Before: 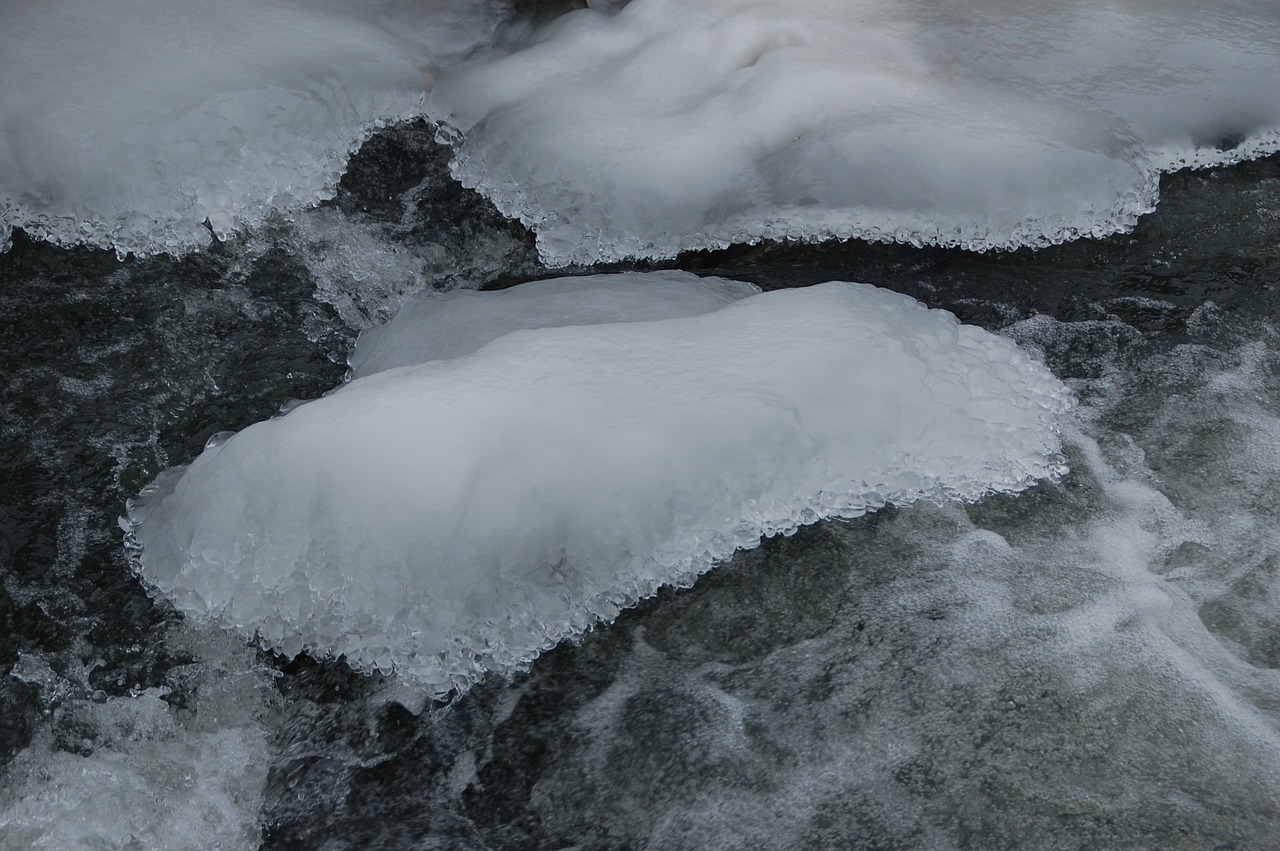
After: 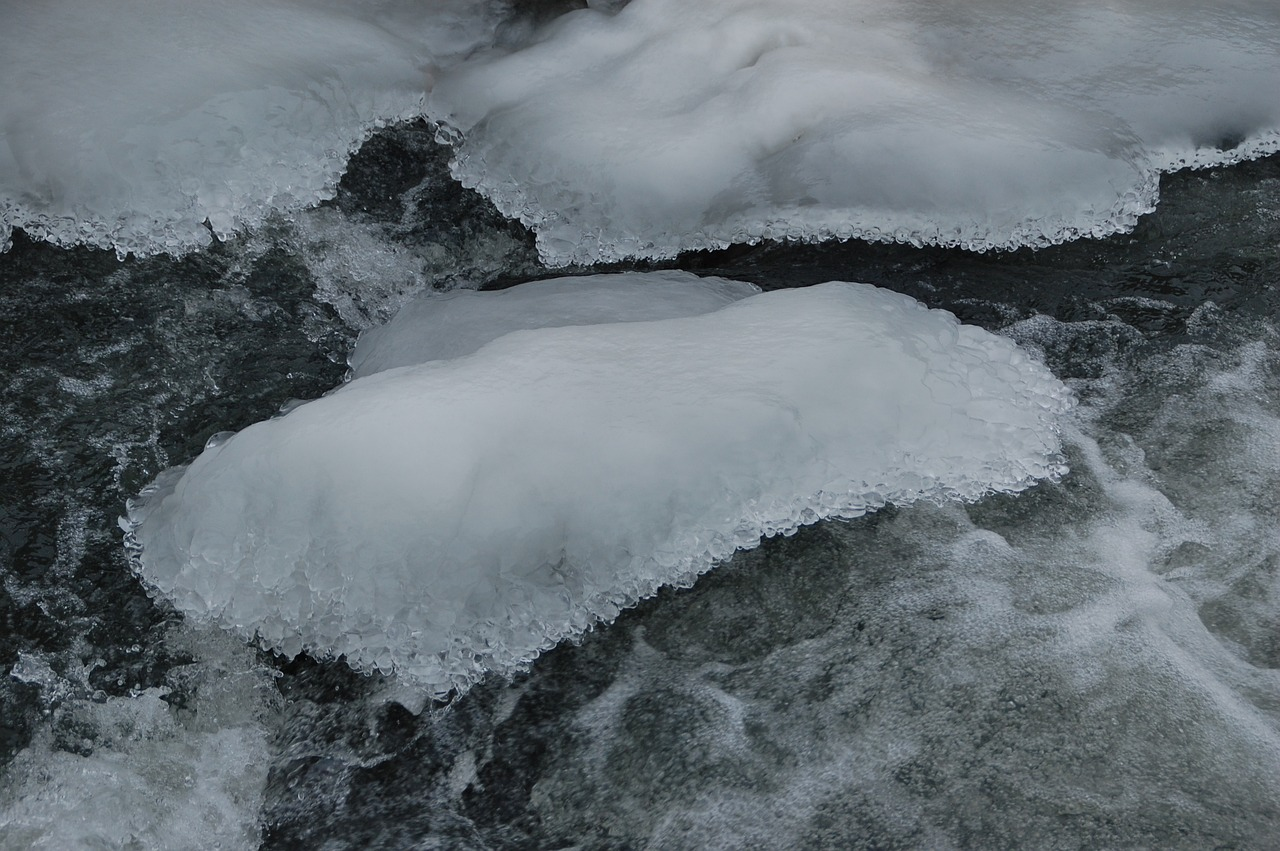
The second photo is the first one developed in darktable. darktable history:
tone equalizer: edges refinement/feathering 500, mask exposure compensation -1.57 EV, preserve details no
shadows and highlights: highlights color adjustment 55.16%, soften with gaussian
